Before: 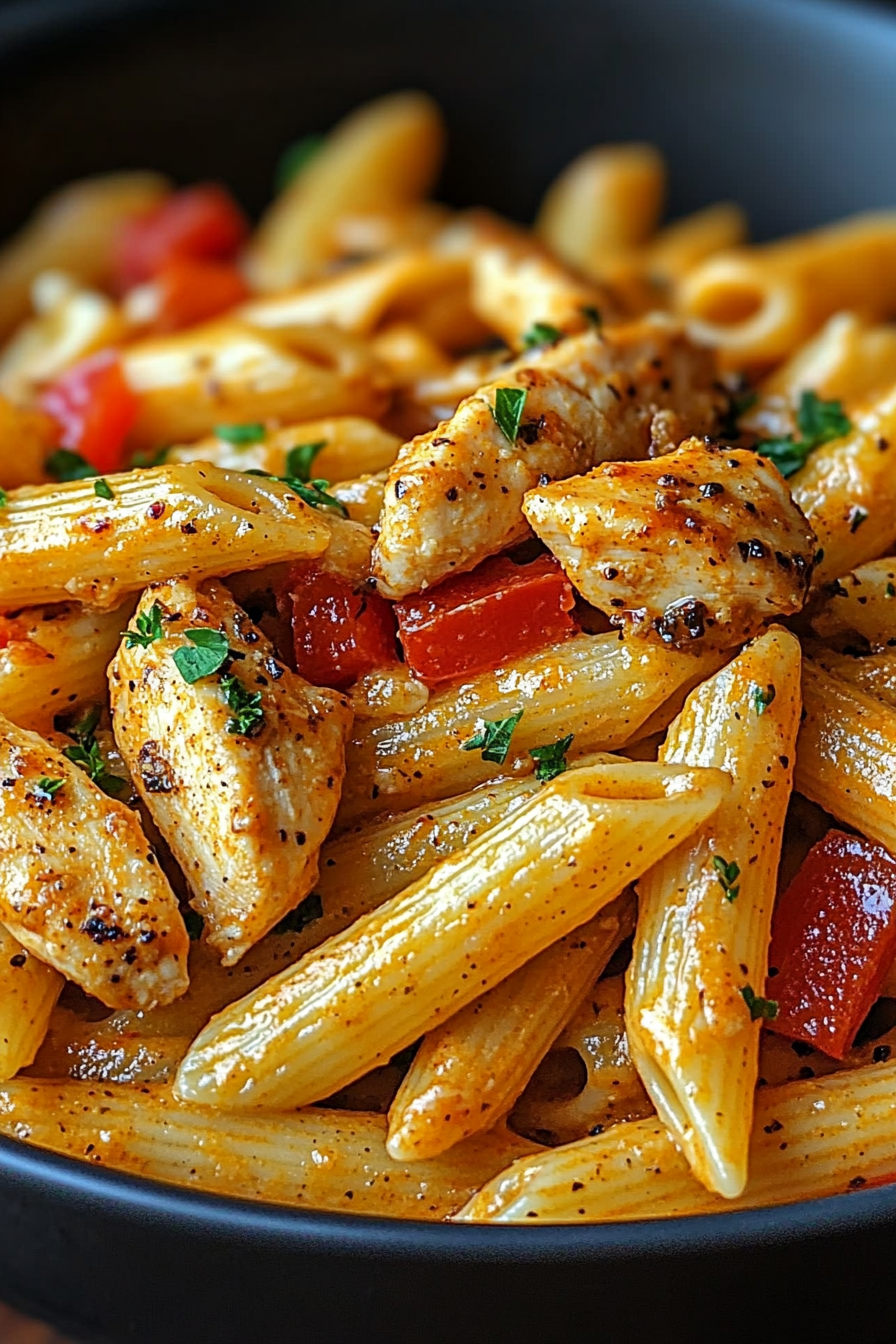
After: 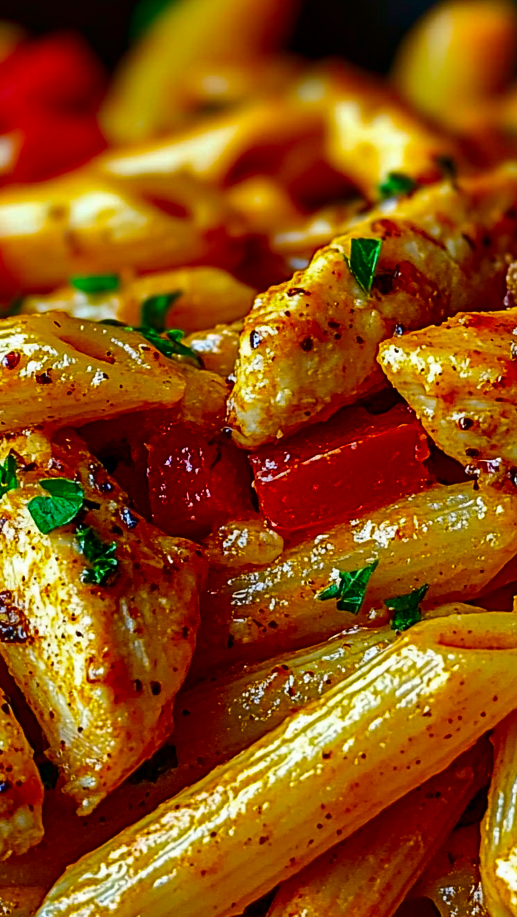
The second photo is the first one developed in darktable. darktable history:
exposure: exposure 0.2 EV, compensate highlight preservation false
color balance rgb: linear chroma grading › global chroma 15%, perceptual saturation grading › global saturation 30%
contrast brightness saturation: brightness -0.25, saturation 0.2
shadows and highlights: shadows 80.73, white point adjustment -9.07, highlights -61.46, soften with gaussian
crop: left 16.202%, top 11.208%, right 26.045%, bottom 20.557%
